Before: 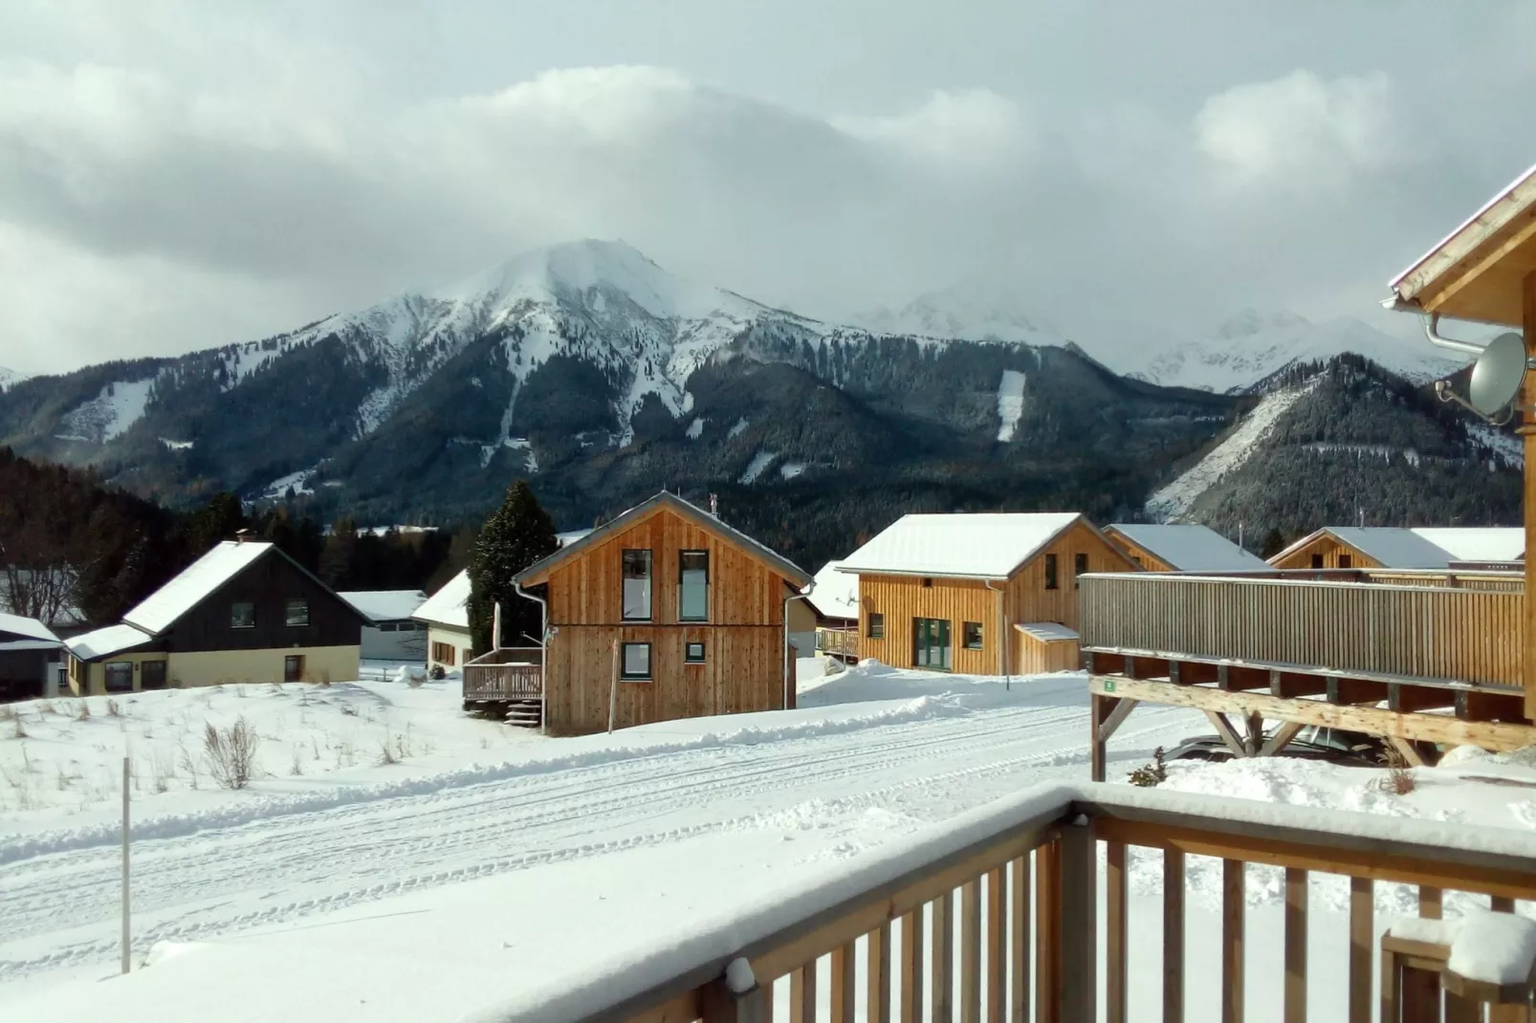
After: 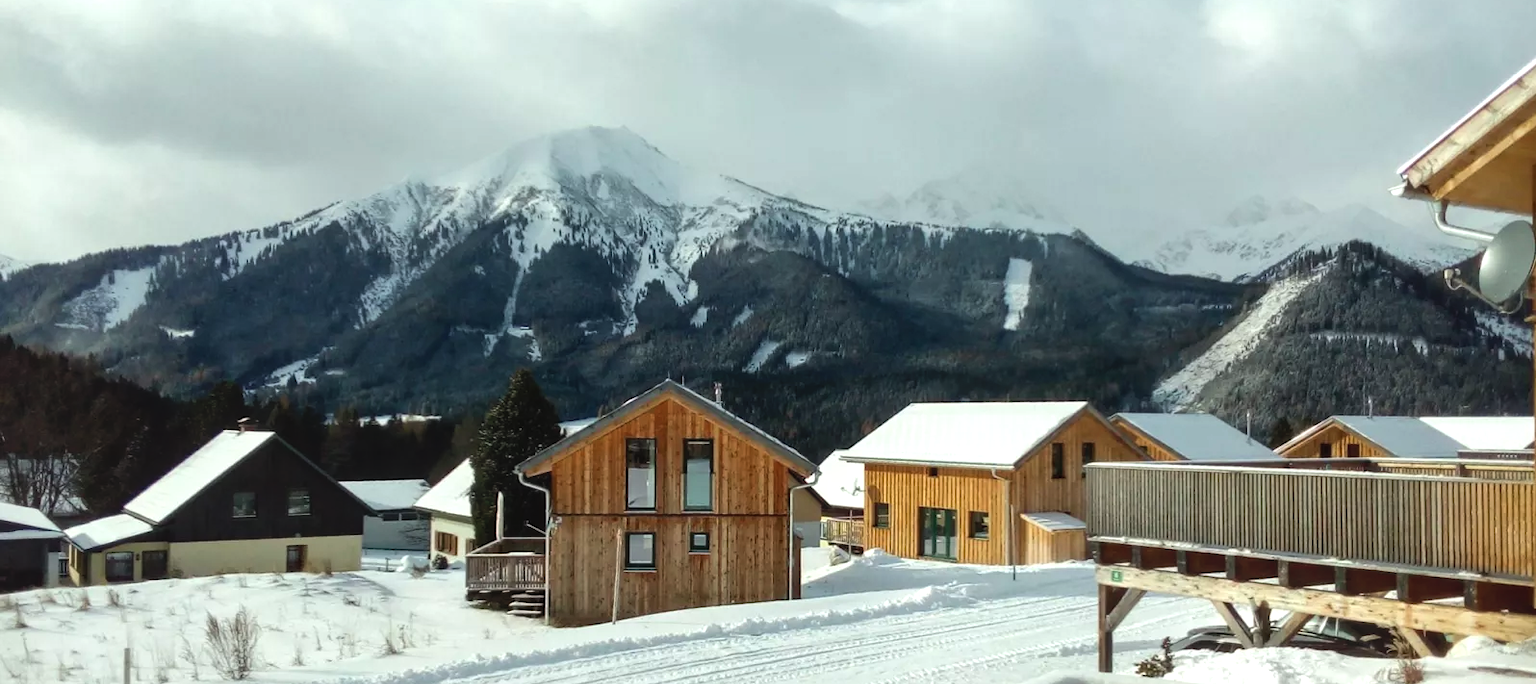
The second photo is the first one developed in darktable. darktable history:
local contrast: detail 109%
vignetting: fall-off start 100.4%, brightness -0.408, saturation -0.302
crop: top 11.181%, bottom 22.013%
tone equalizer: -8 EV -0.412 EV, -7 EV -0.405 EV, -6 EV -0.358 EV, -5 EV -0.228 EV, -3 EV 0.229 EV, -2 EV 0.341 EV, -1 EV 0.376 EV, +0 EV 0.408 EV, edges refinement/feathering 500, mask exposure compensation -1.57 EV, preserve details no
